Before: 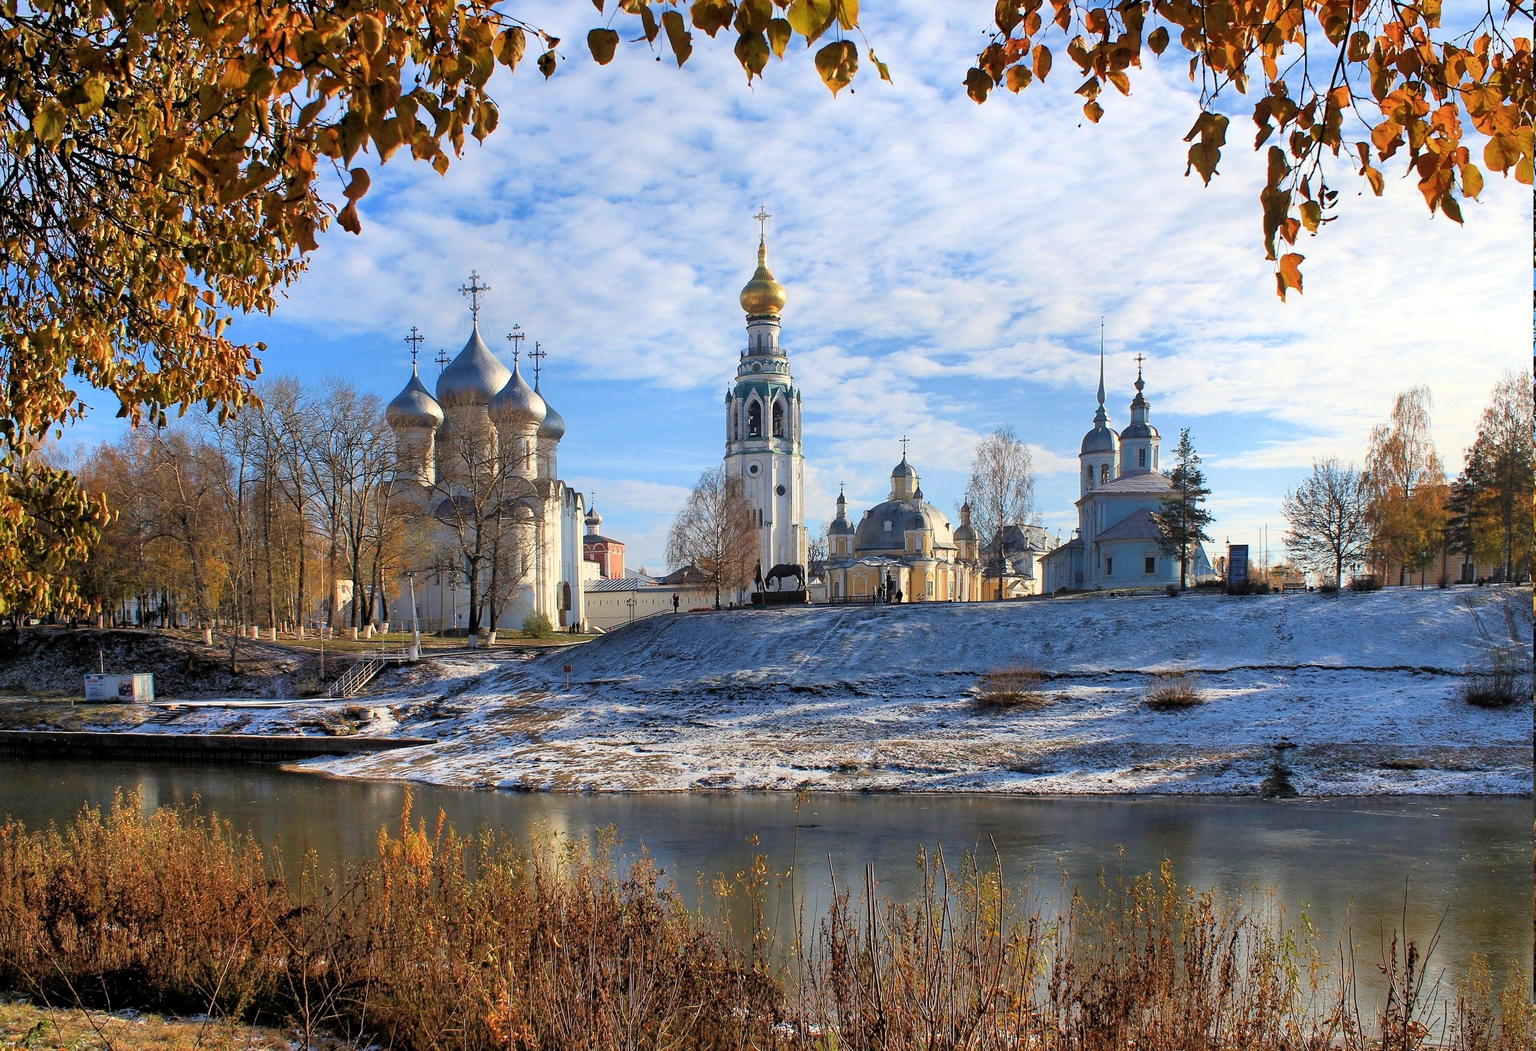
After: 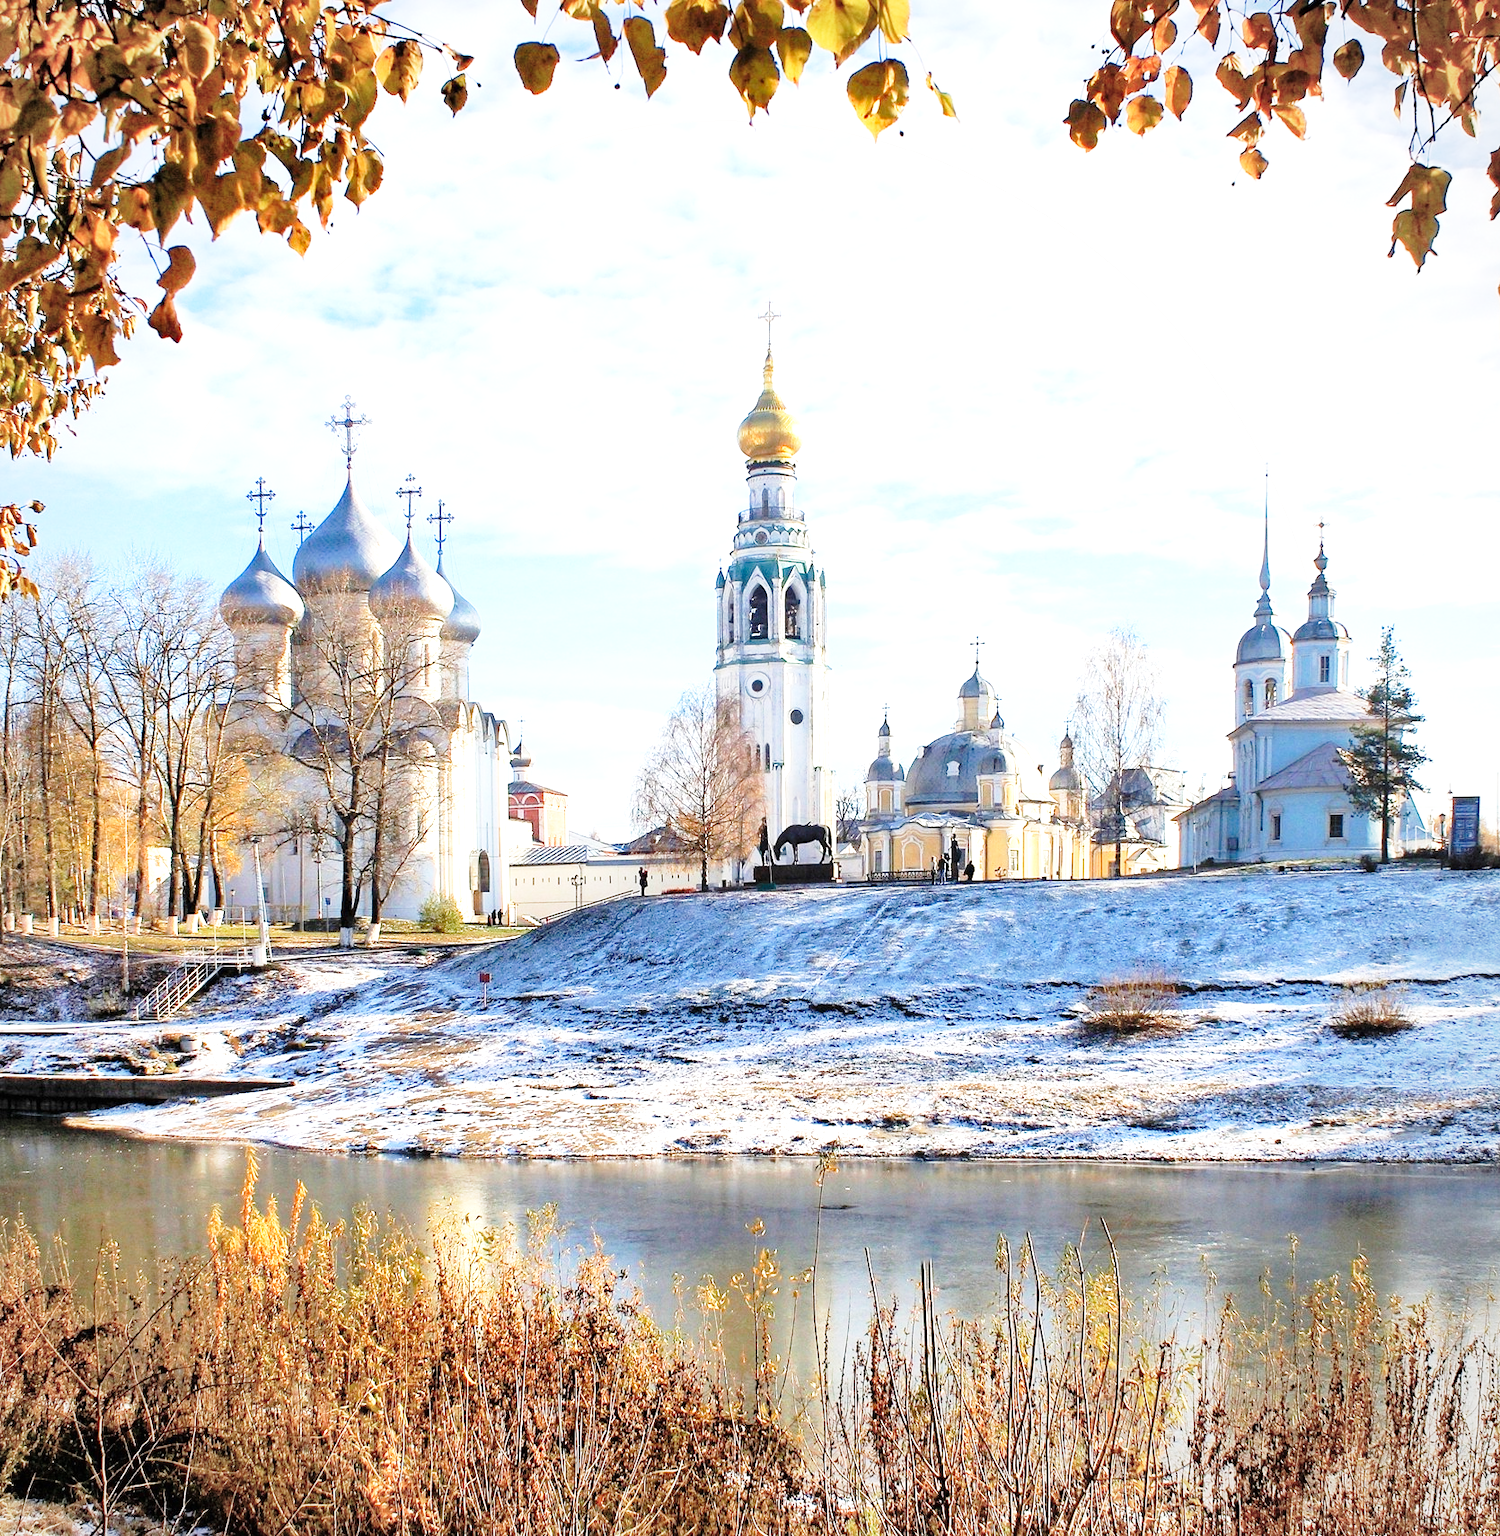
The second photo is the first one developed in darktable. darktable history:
exposure: black level correction 0, exposure 1.106 EV, compensate highlight preservation false
crop: left 15.385%, right 17.78%
vignetting: brightness -0.19, saturation -0.298, center (-0.033, -0.042), automatic ratio true, unbound false
base curve: curves: ch0 [(0, 0) (0.028, 0.03) (0.121, 0.232) (0.46, 0.748) (0.859, 0.968) (1, 1)], preserve colors none
